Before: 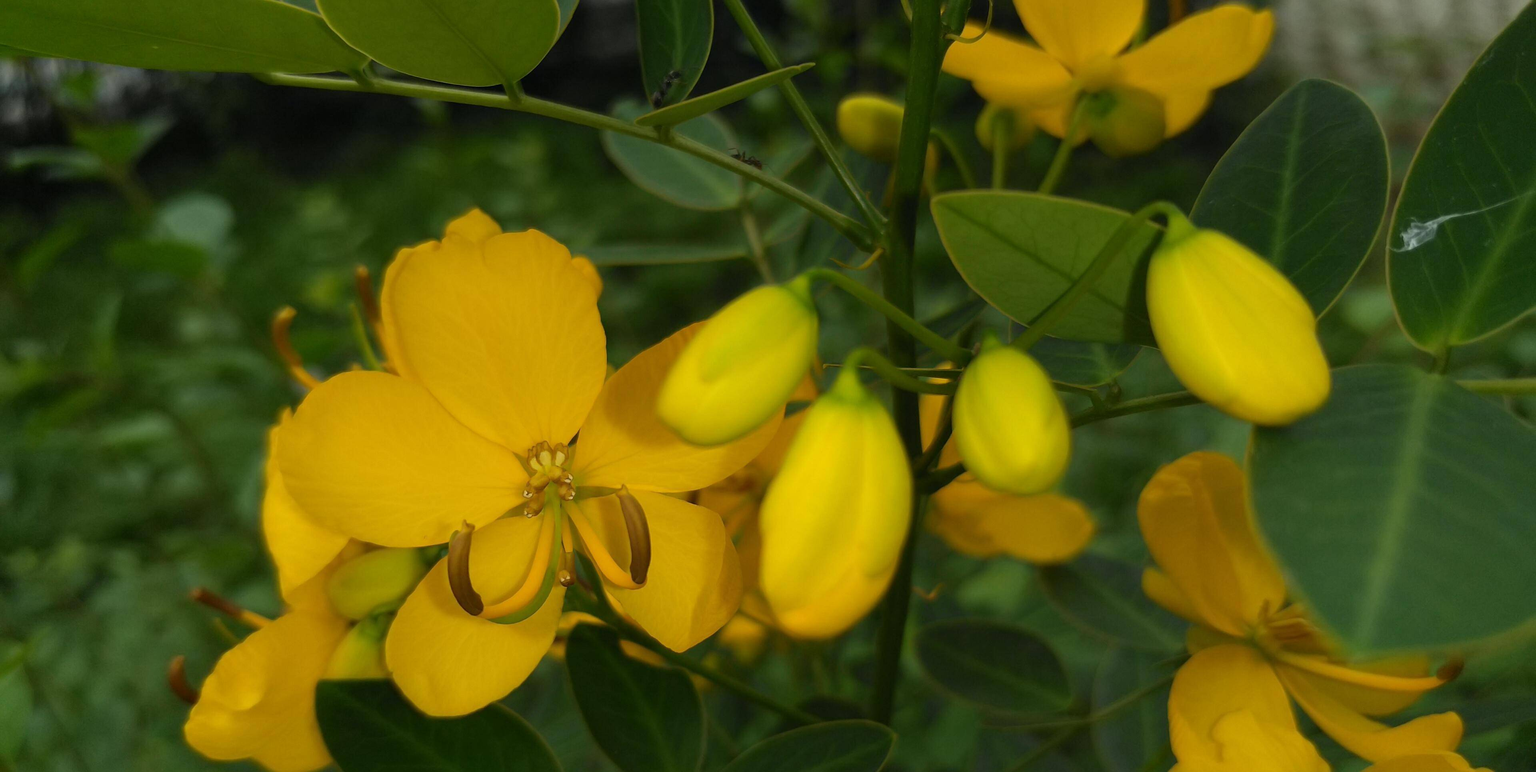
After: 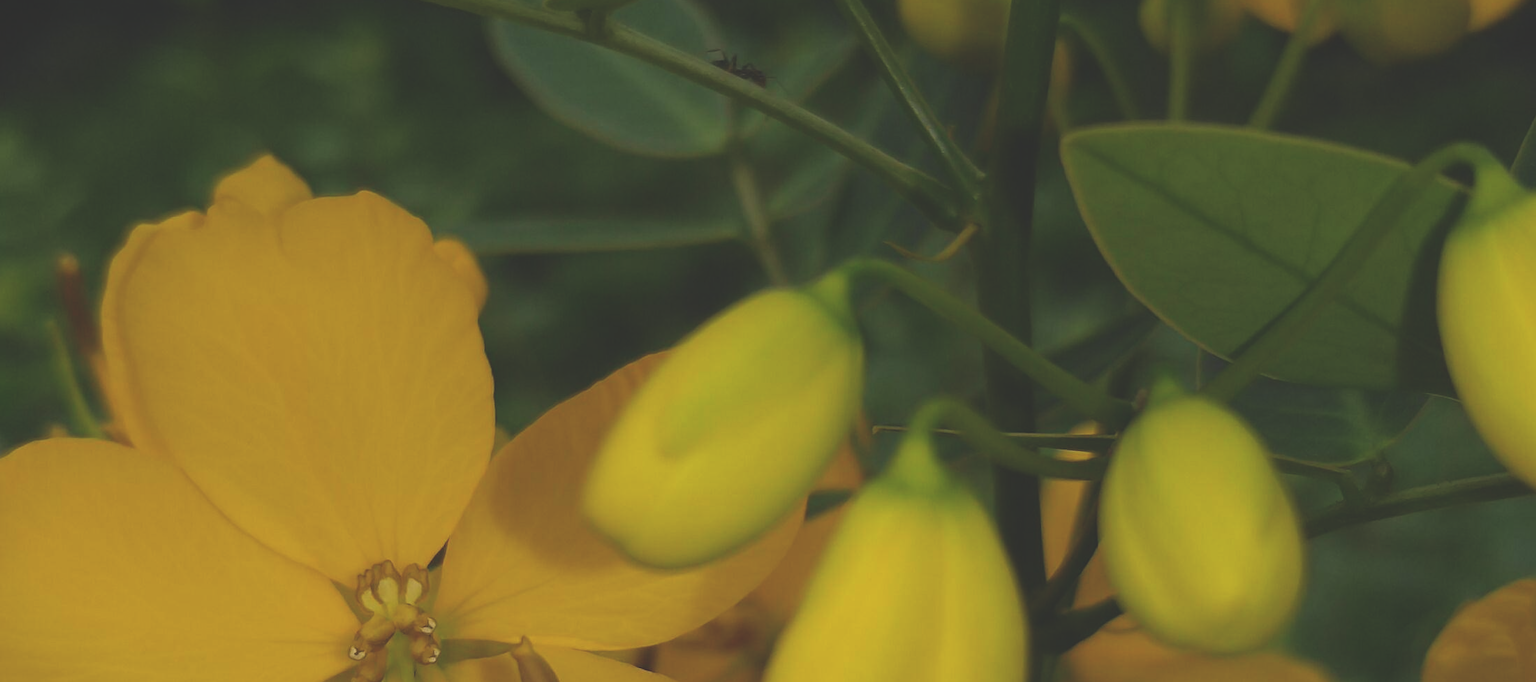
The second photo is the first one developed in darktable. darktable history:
exposure: black level correction -0.037, exposure -0.496 EV, compensate exposure bias true, compensate highlight preservation false
crop: left 21.054%, top 15.593%, right 21.636%, bottom 33.742%
